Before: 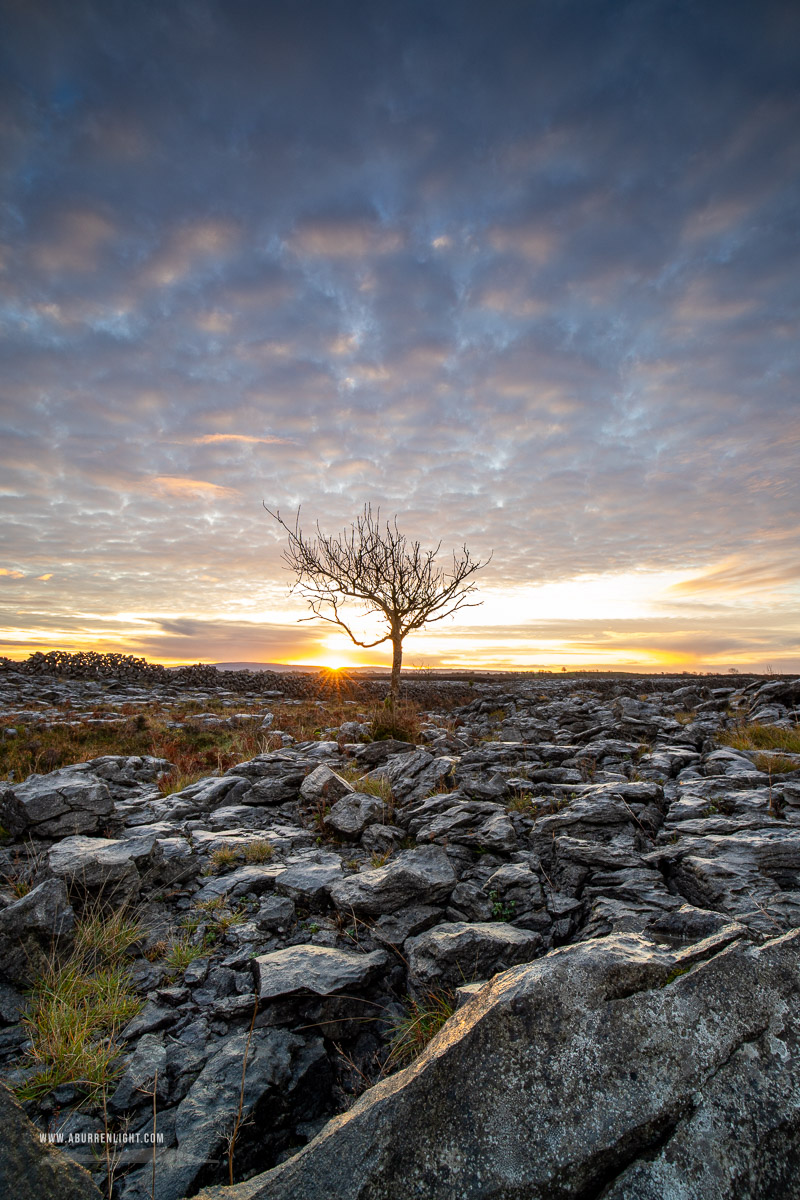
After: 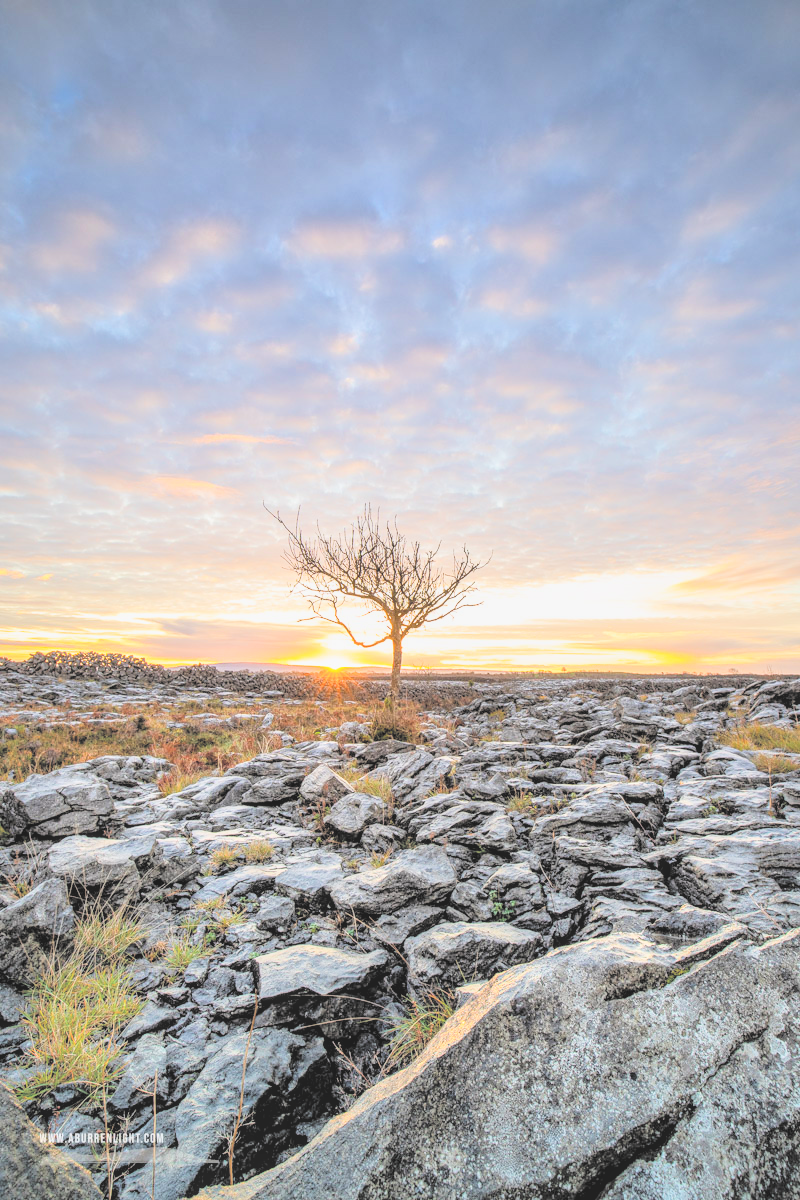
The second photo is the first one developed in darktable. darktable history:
local contrast: detail 130%
filmic rgb: black relative exposure -6.9 EV, white relative exposure 5.64 EV, hardness 2.86
levels: levels [0.018, 0.493, 1]
contrast brightness saturation: brightness 0.998
exposure: exposure 0.134 EV, compensate exposure bias true, compensate highlight preservation false
shadows and highlights: on, module defaults
